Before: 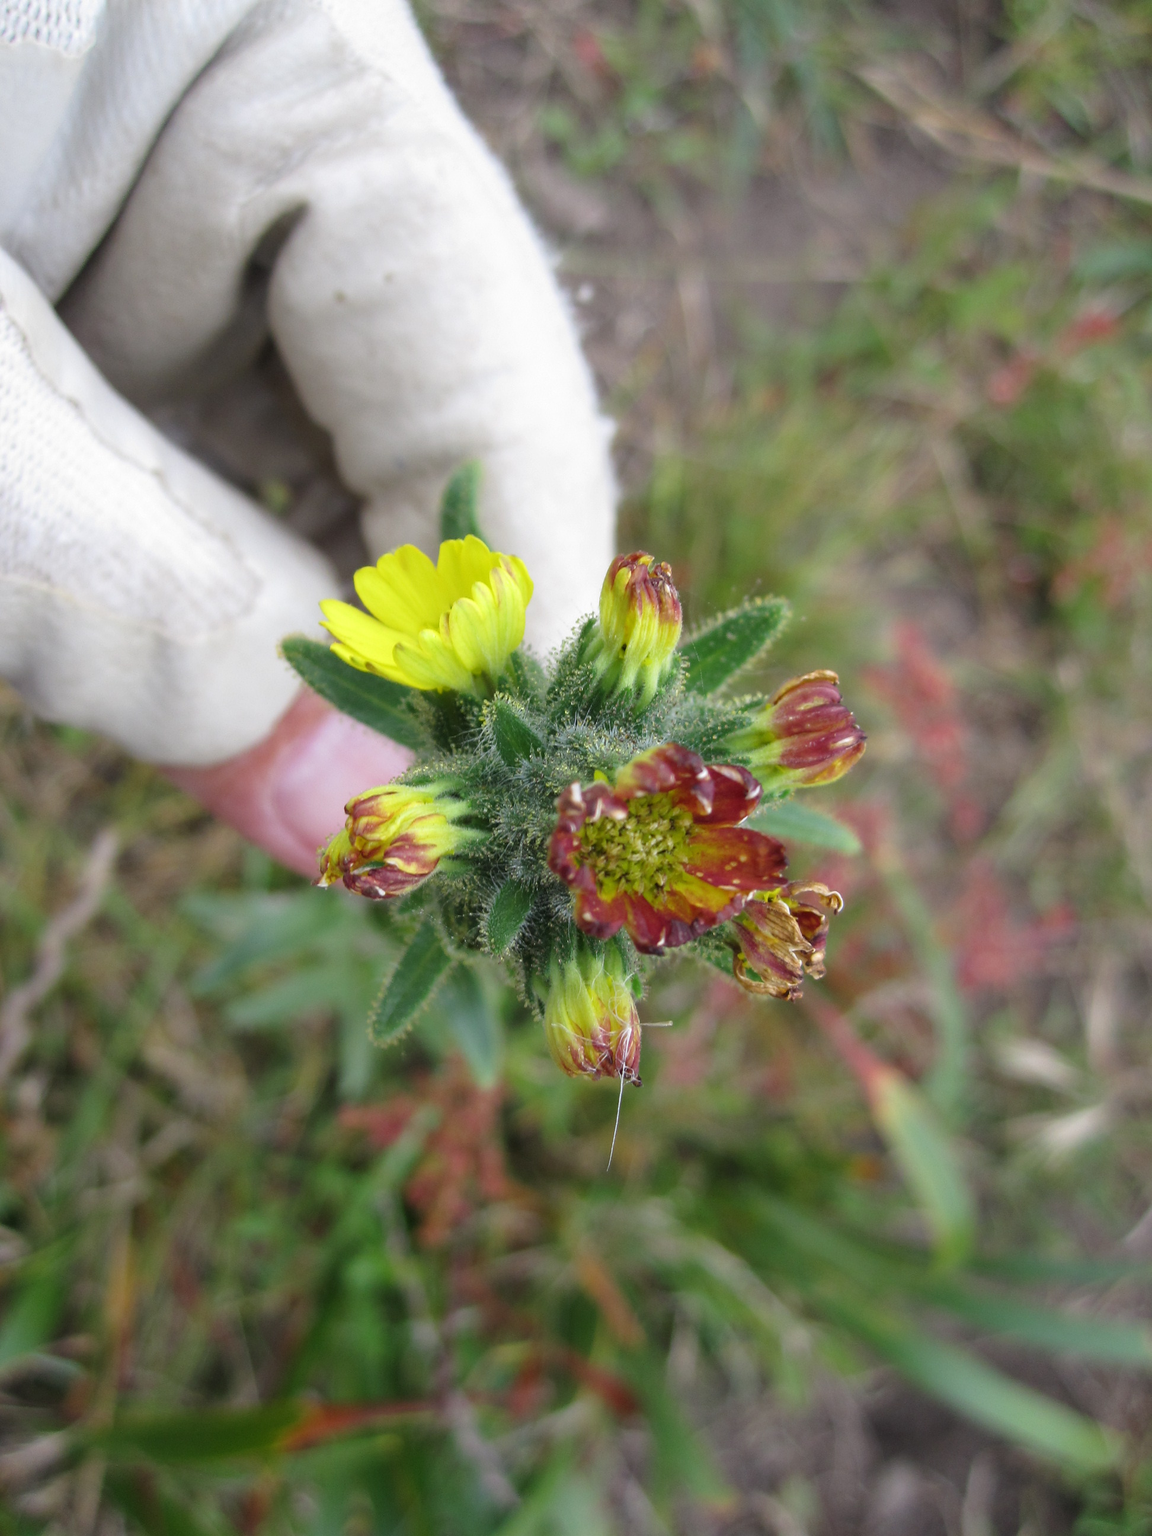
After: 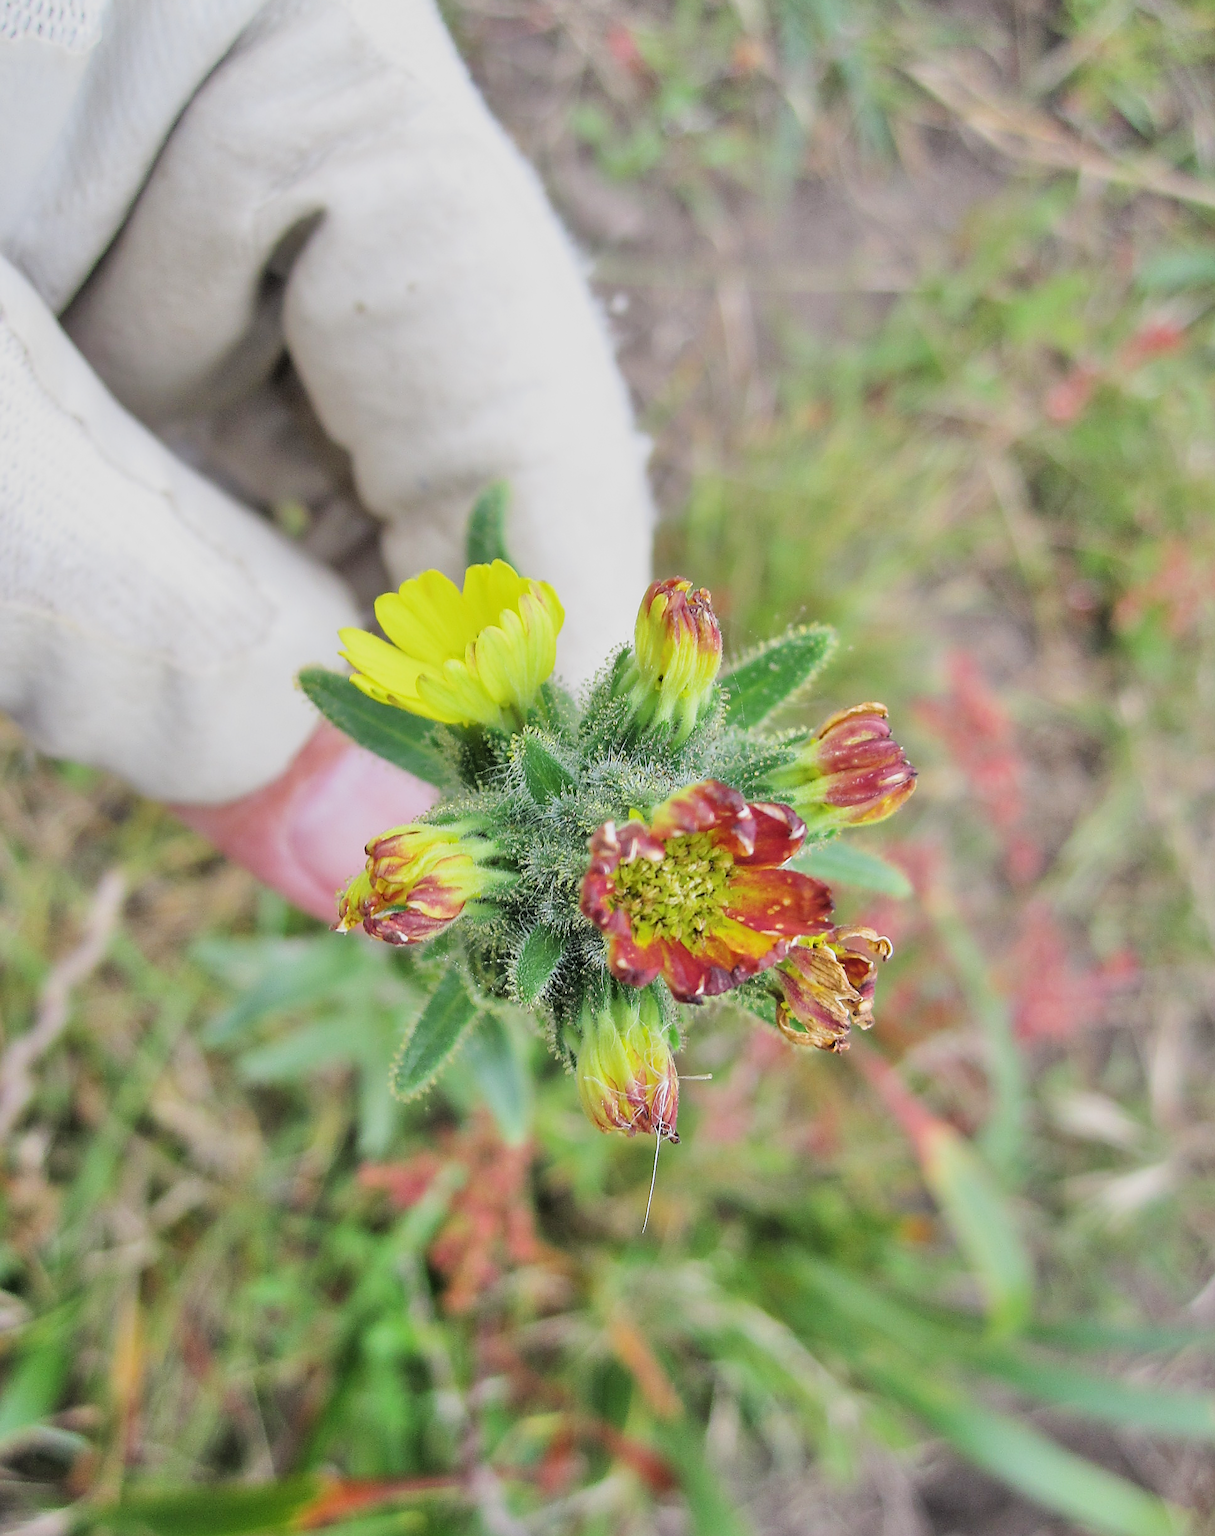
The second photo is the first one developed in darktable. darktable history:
crop: top 0.448%, right 0.264%, bottom 5.045%
tone equalizer: -7 EV 0.15 EV, -6 EV 0.6 EV, -5 EV 1.15 EV, -4 EV 1.33 EV, -3 EV 1.15 EV, -2 EV 0.6 EV, -1 EV 0.15 EV, mask exposure compensation -0.5 EV
filmic rgb: black relative exposure -7.5 EV, white relative exposure 5 EV, hardness 3.31, contrast 1.3, contrast in shadows safe
sharpen: radius 1.4, amount 1.25, threshold 0.7
